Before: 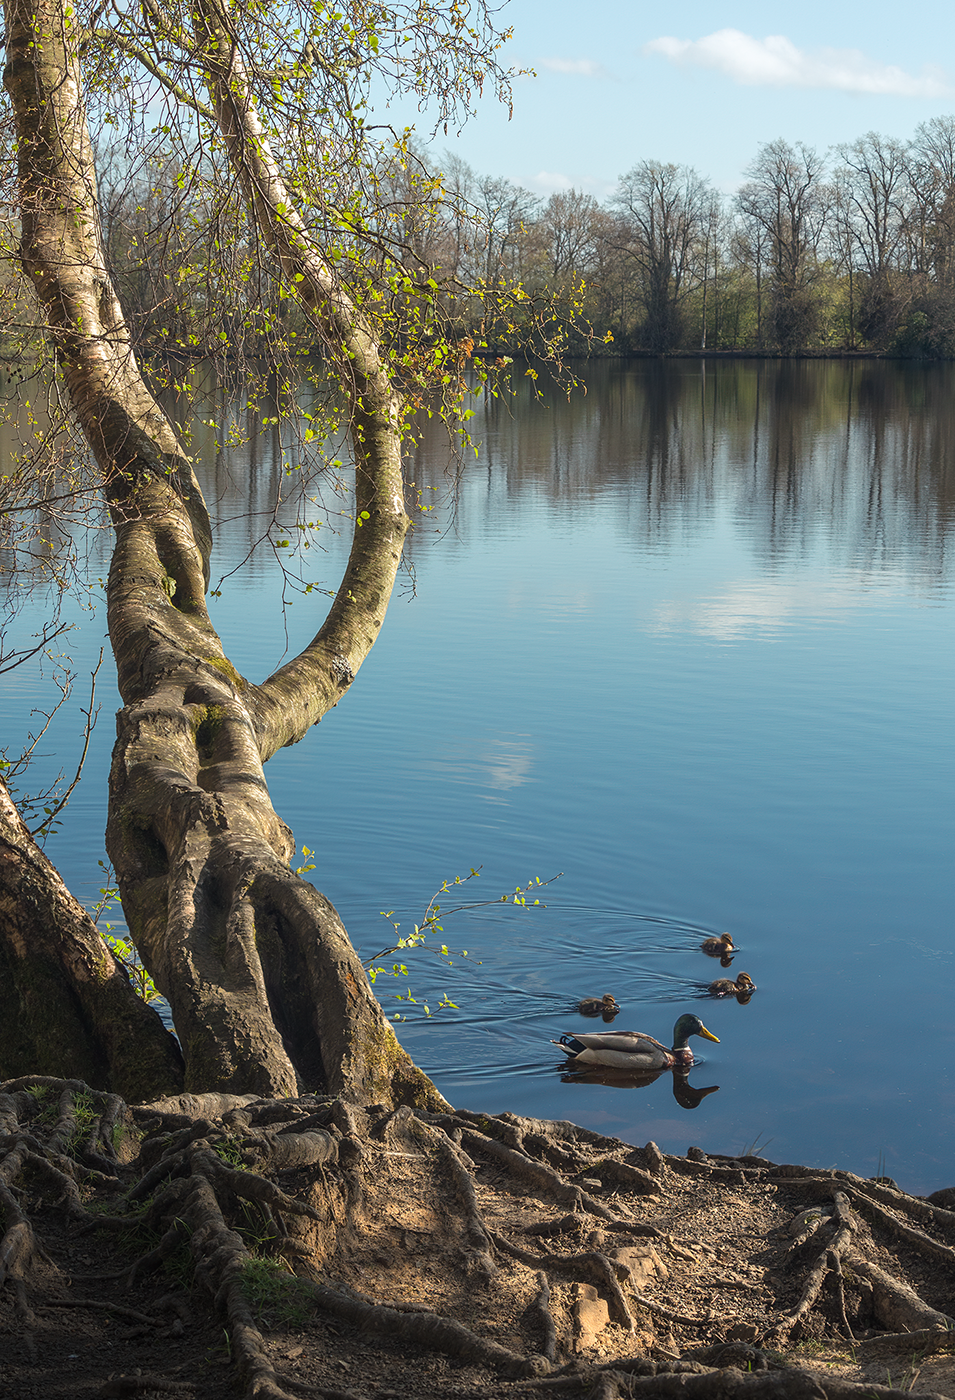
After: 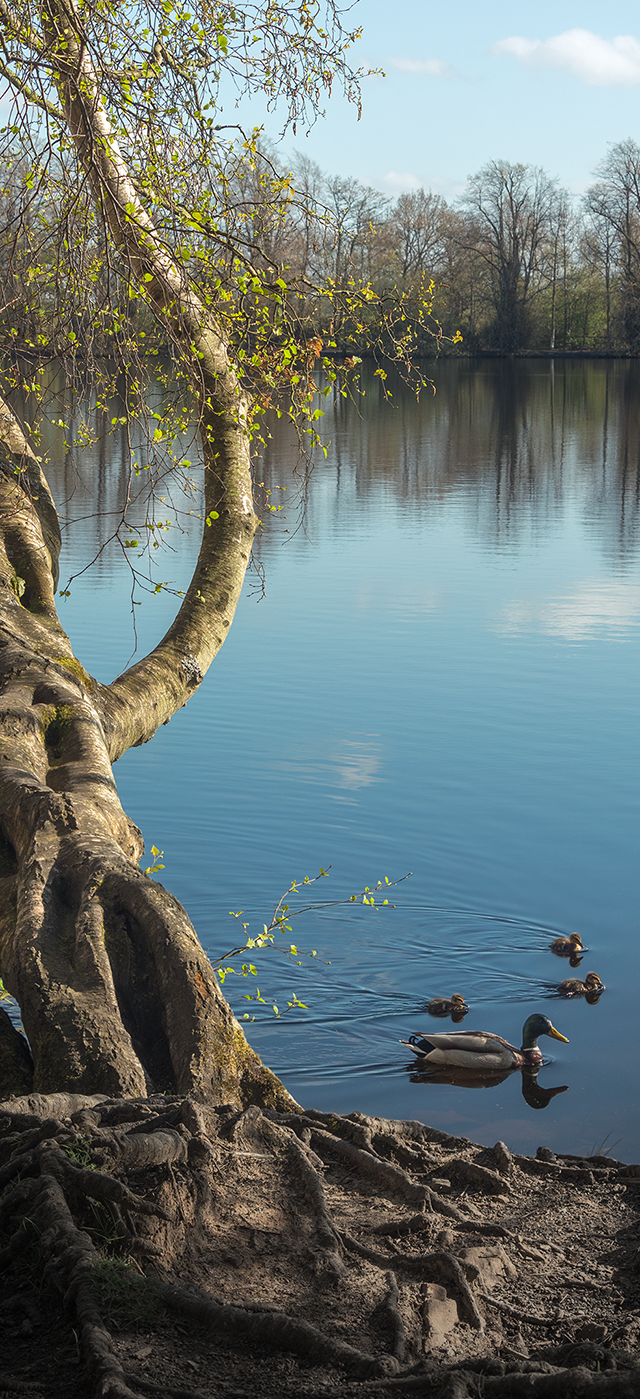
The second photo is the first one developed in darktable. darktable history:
vignetting: center (-0.053, -0.356), unbound false
crop and rotate: left 15.894%, right 17.061%
